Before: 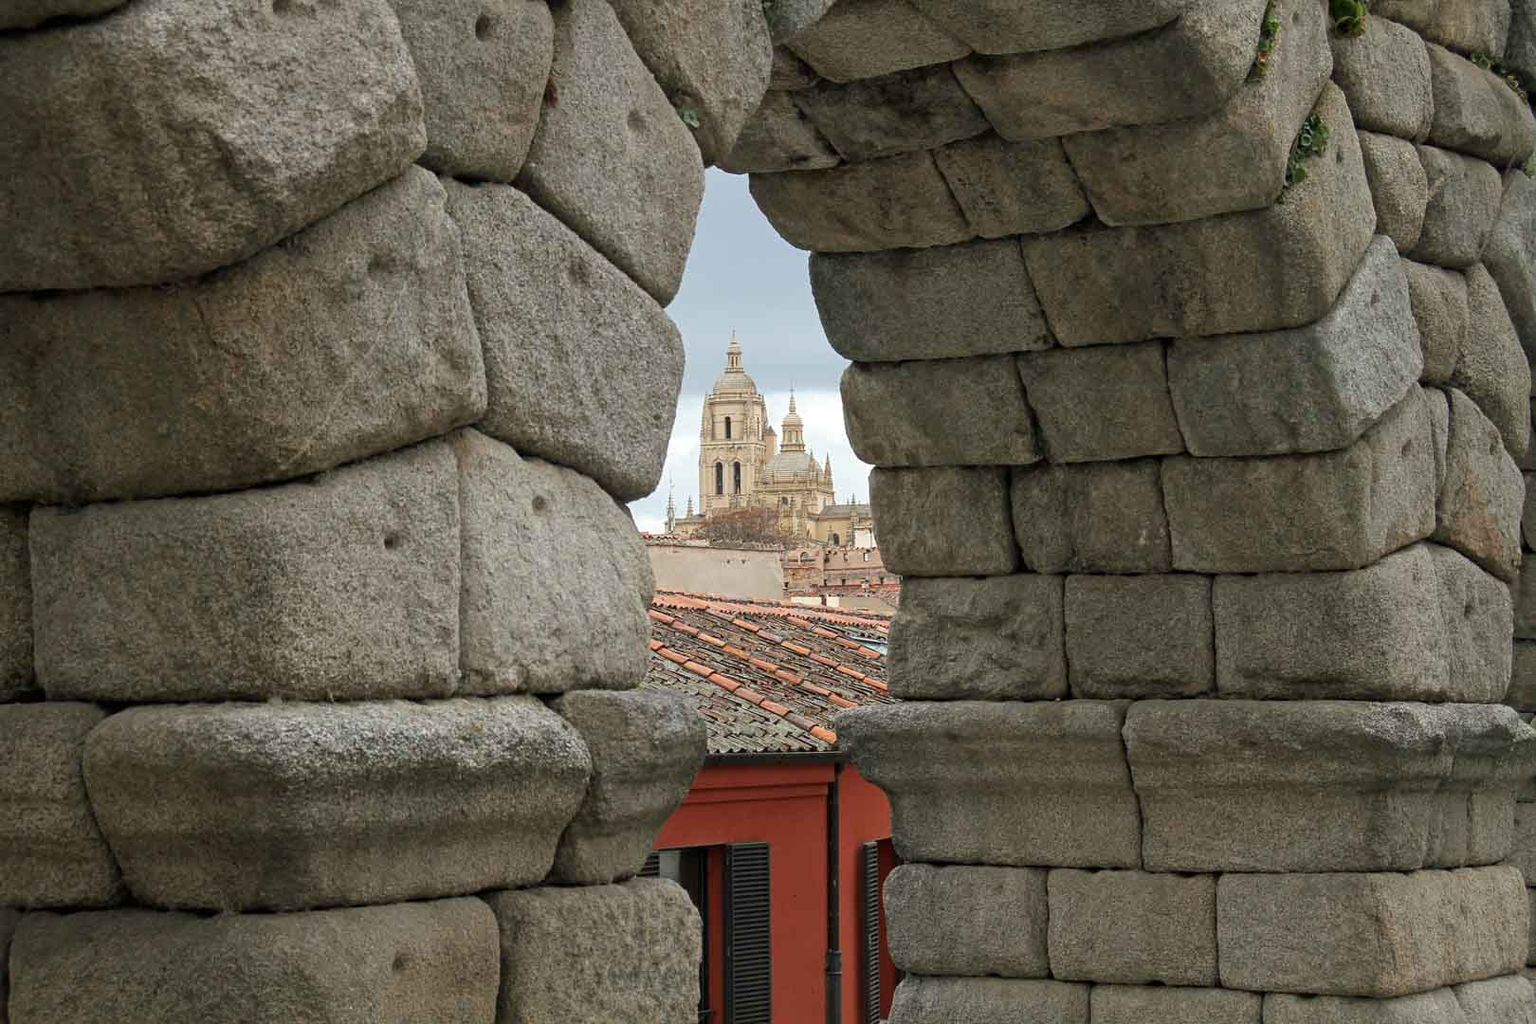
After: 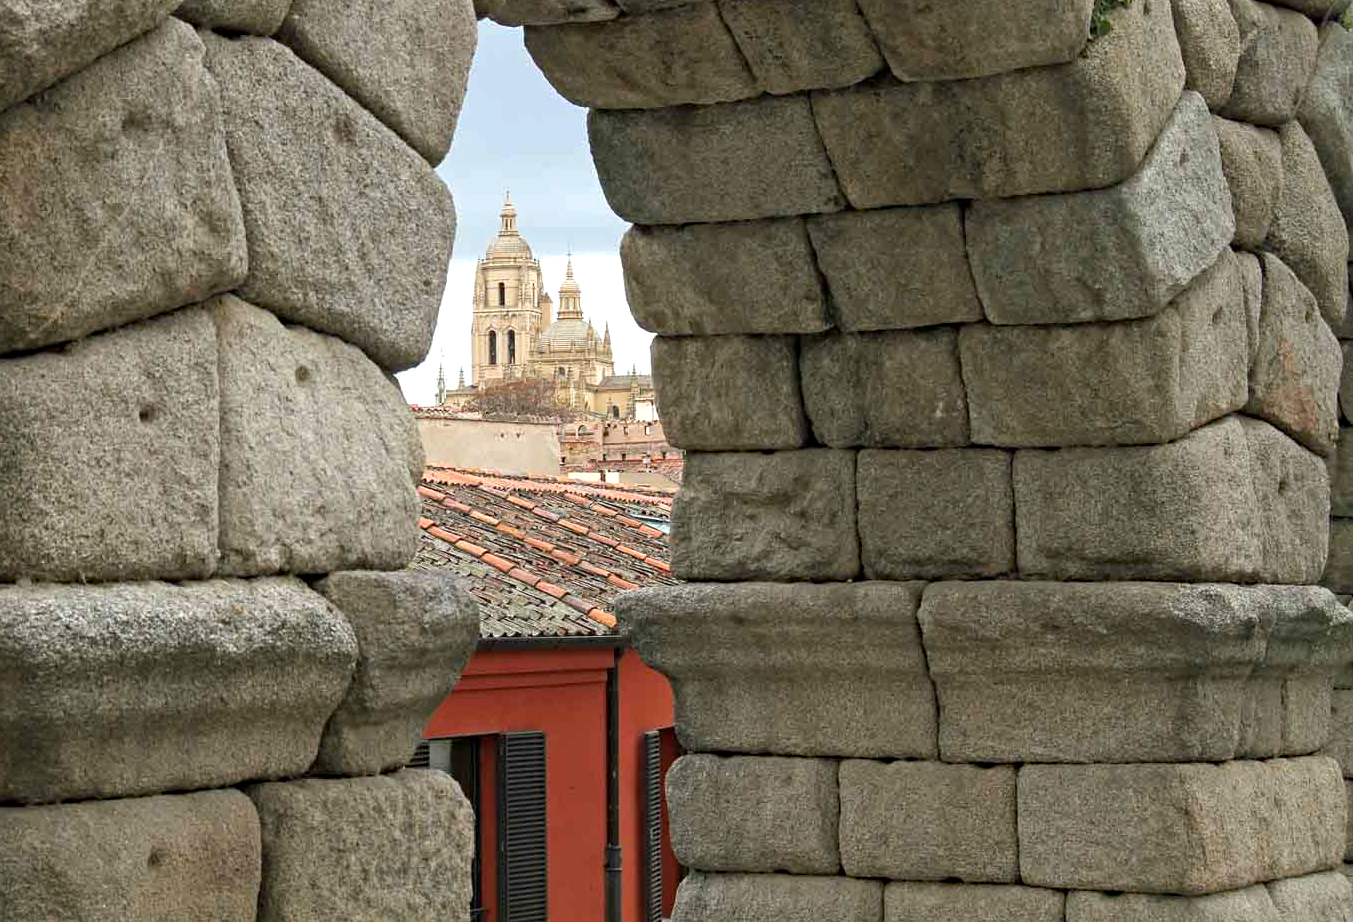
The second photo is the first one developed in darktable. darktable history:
crop: left 16.424%, top 14.62%
exposure: black level correction 0, exposure 0.499 EV, compensate highlight preservation false
haze removal: compatibility mode true, adaptive false
